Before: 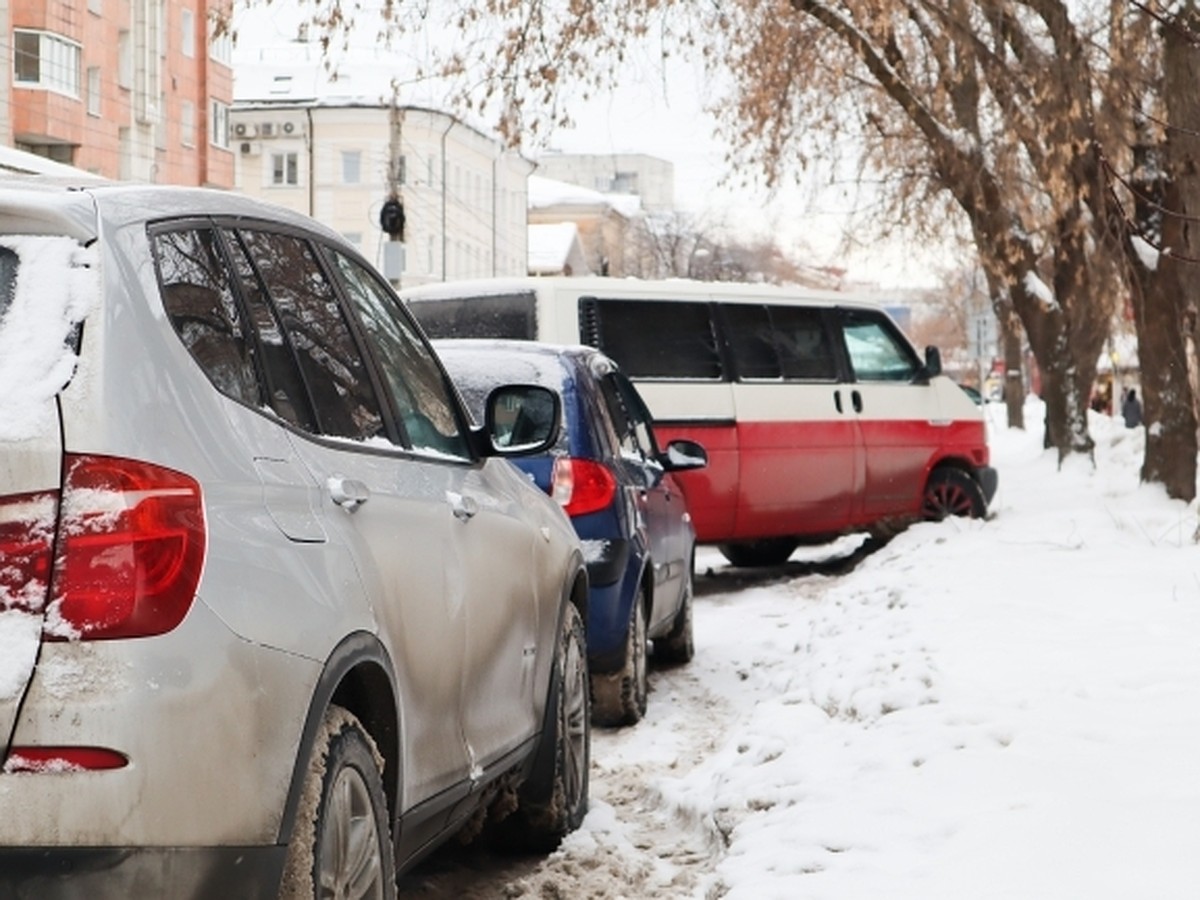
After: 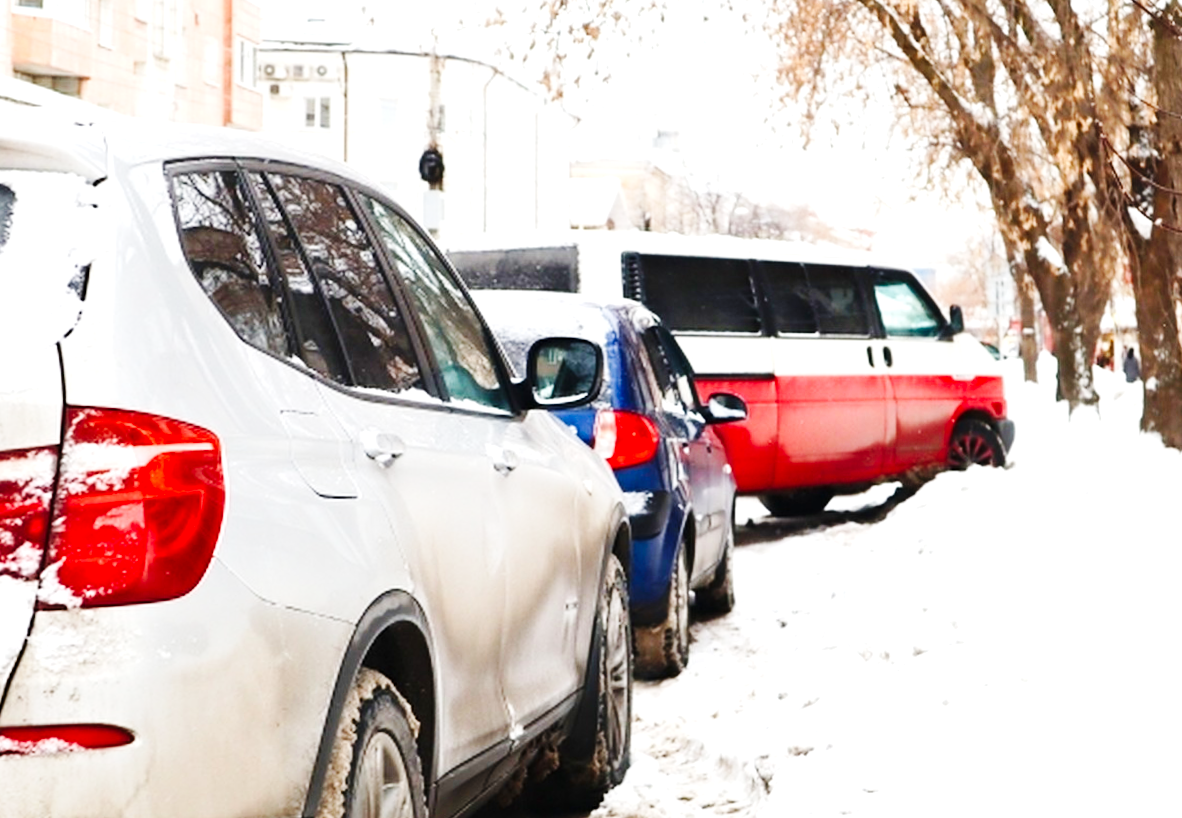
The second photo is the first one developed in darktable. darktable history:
rotate and perspective: rotation -0.013°, lens shift (vertical) -0.027, lens shift (horizontal) 0.178, crop left 0.016, crop right 0.989, crop top 0.082, crop bottom 0.918
exposure: exposure 0.574 EV, compensate highlight preservation false
base curve: curves: ch0 [(0, 0) (0.032, 0.025) (0.121, 0.166) (0.206, 0.329) (0.605, 0.79) (1, 1)], preserve colors none
color balance rgb: linear chroma grading › shadows 32%, linear chroma grading › global chroma -2%, linear chroma grading › mid-tones 4%, perceptual saturation grading › global saturation -2%, perceptual saturation grading › highlights -8%, perceptual saturation grading › mid-tones 8%, perceptual saturation grading › shadows 4%, perceptual brilliance grading › highlights 8%, perceptual brilliance grading › mid-tones 4%, perceptual brilliance grading › shadows 2%, global vibrance 16%, saturation formula JzAzBz (2021)
